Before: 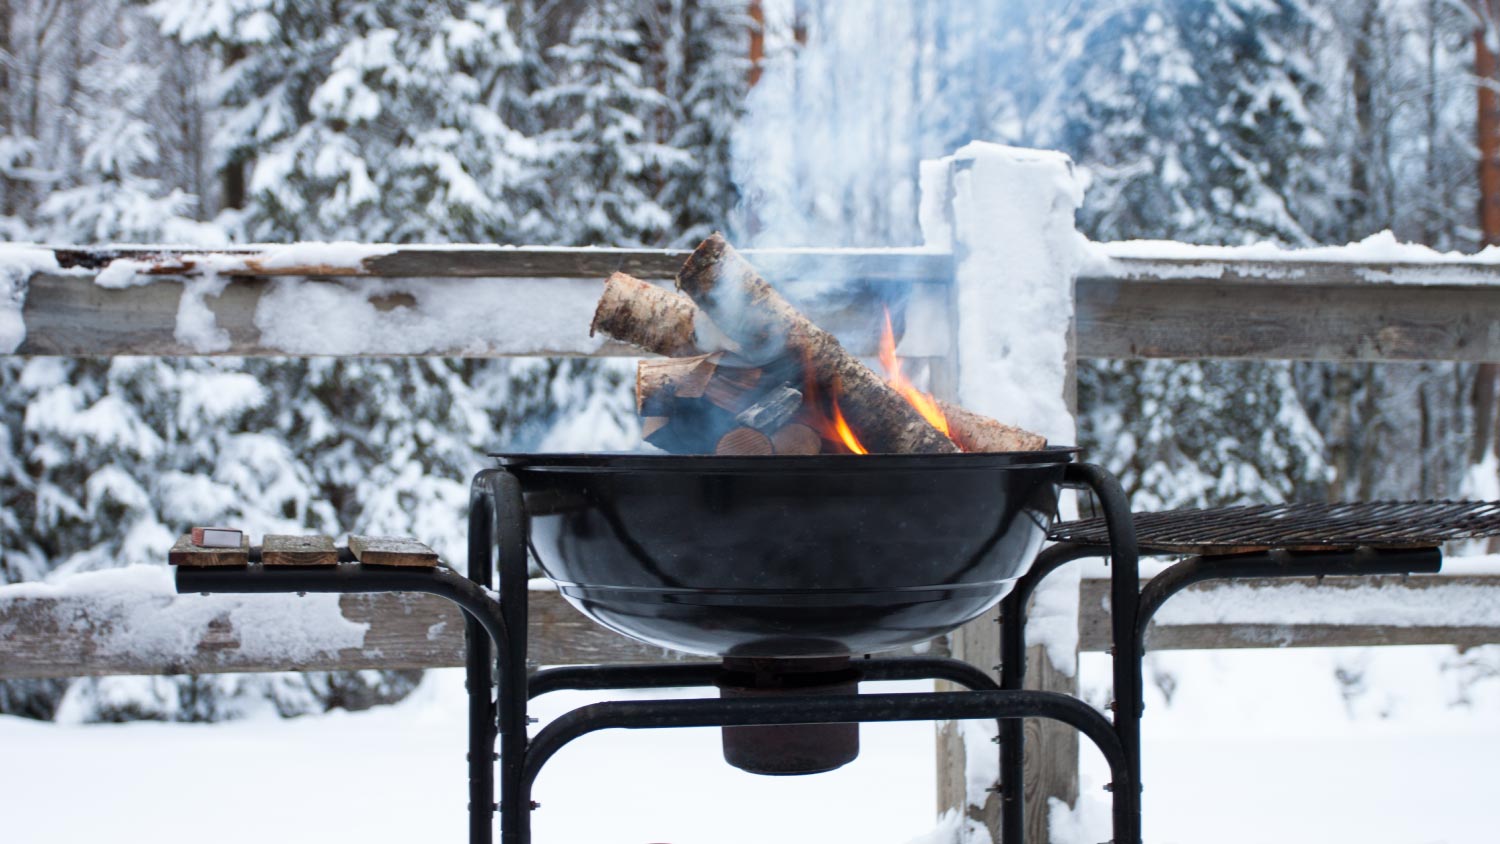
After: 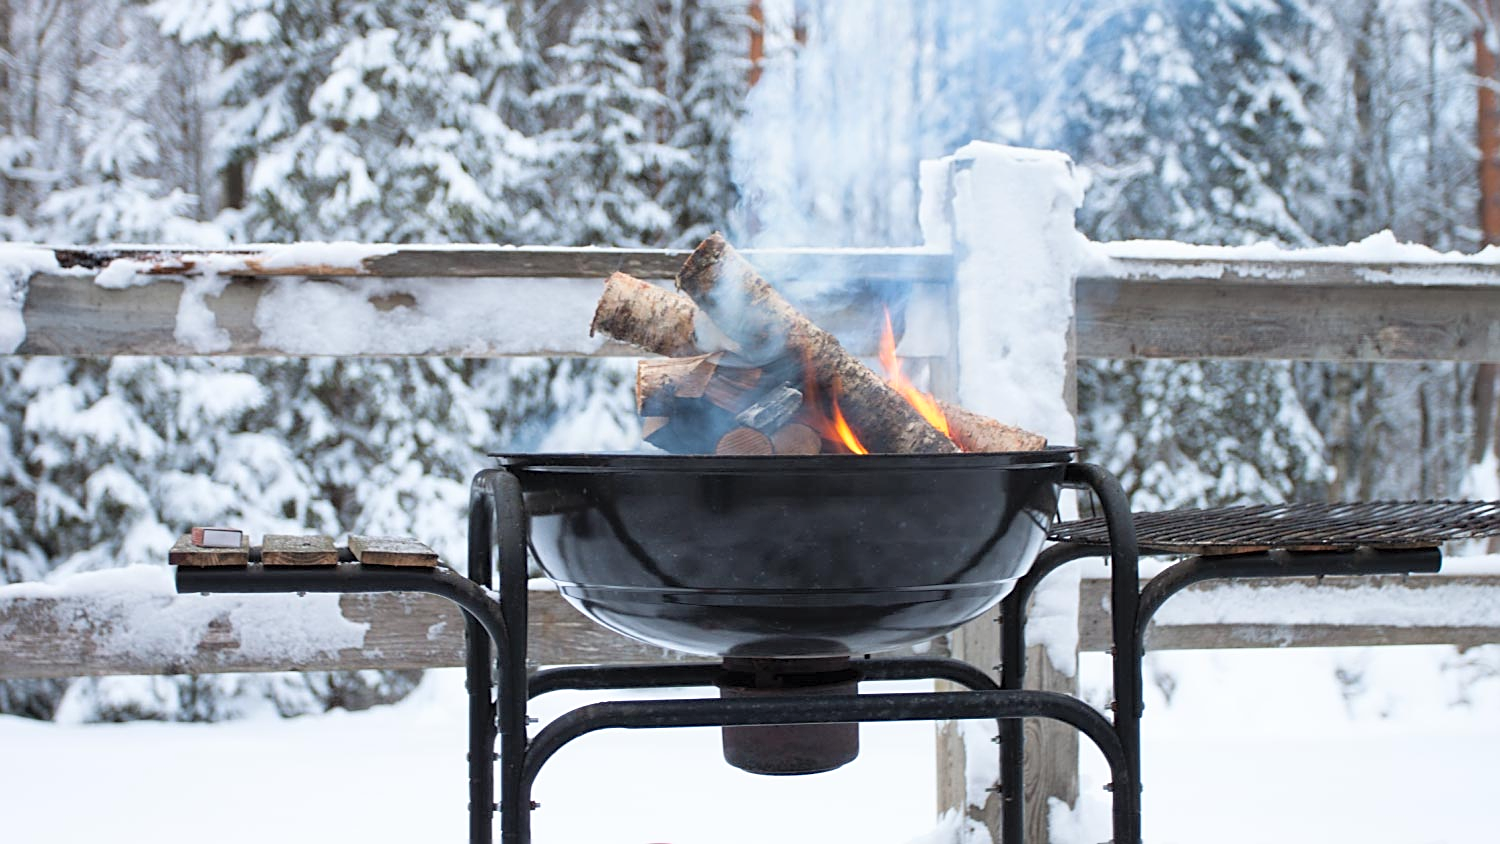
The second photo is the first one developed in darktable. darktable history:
contrast brightness saturation: brightness 0.149
sharpen: on, module defaults
